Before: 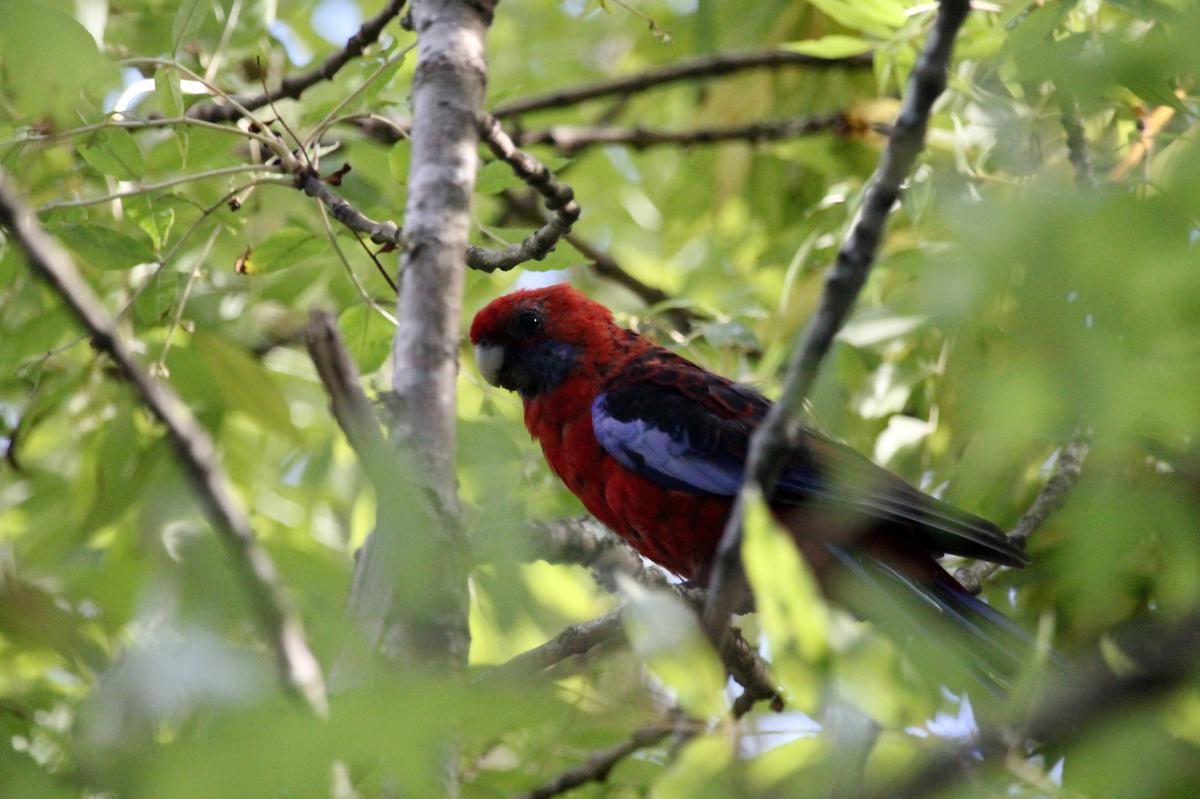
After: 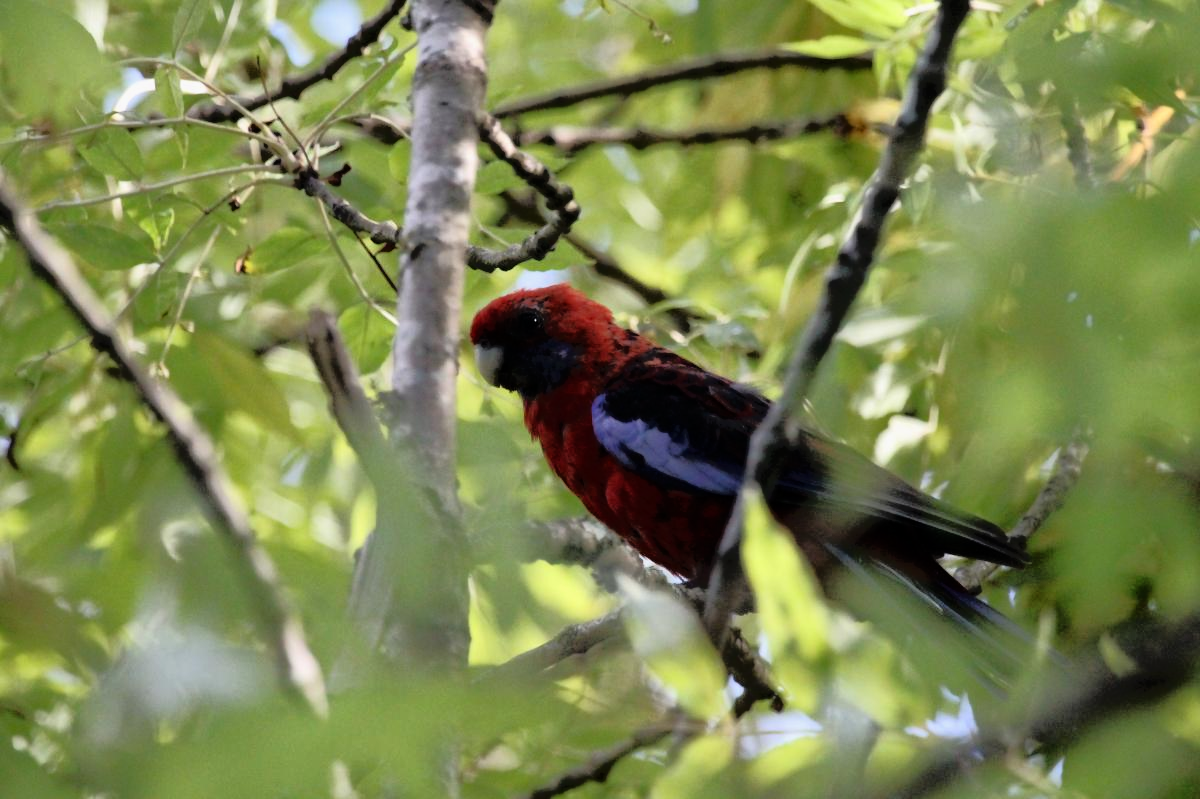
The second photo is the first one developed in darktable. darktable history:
exposure: compensate highlight preservation false
tone equalizer: -8 EV -1.85 EV, -7 EV -1.12 EV, -6 EV -1.63 EV, edges refinement/feathering 500, mask exposure compensation -1.57 EV, preserve details no
